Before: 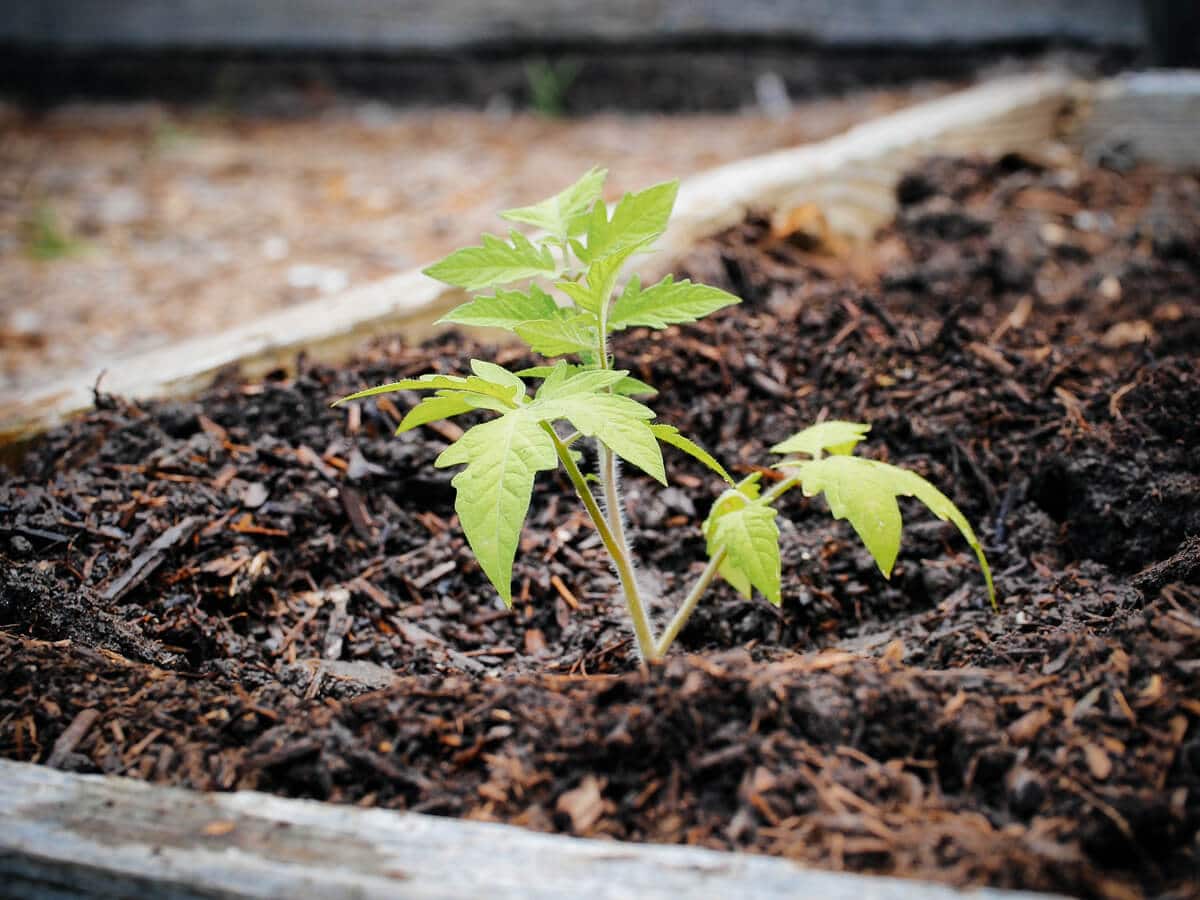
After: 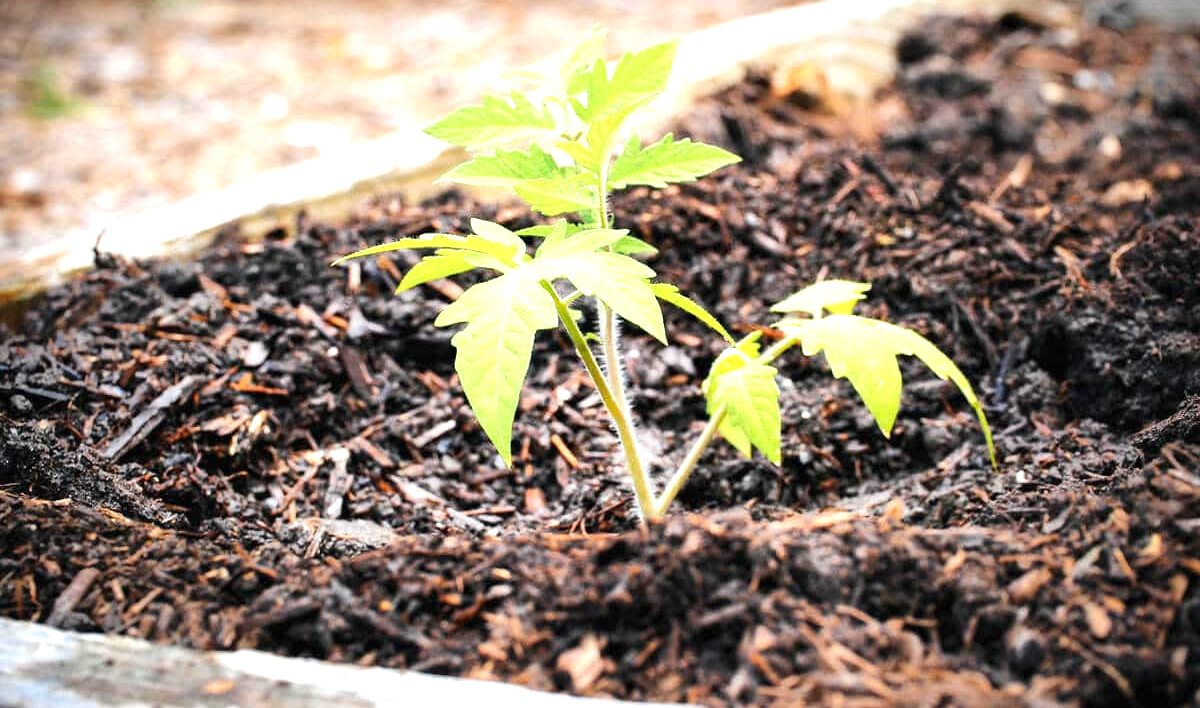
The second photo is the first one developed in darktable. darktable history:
crop and rotate: top 15.774%, bottom 5.506%
exposure: black level correction 0, exposure 1 EV, compensate exposure bias true, compensate highlight preservation false
